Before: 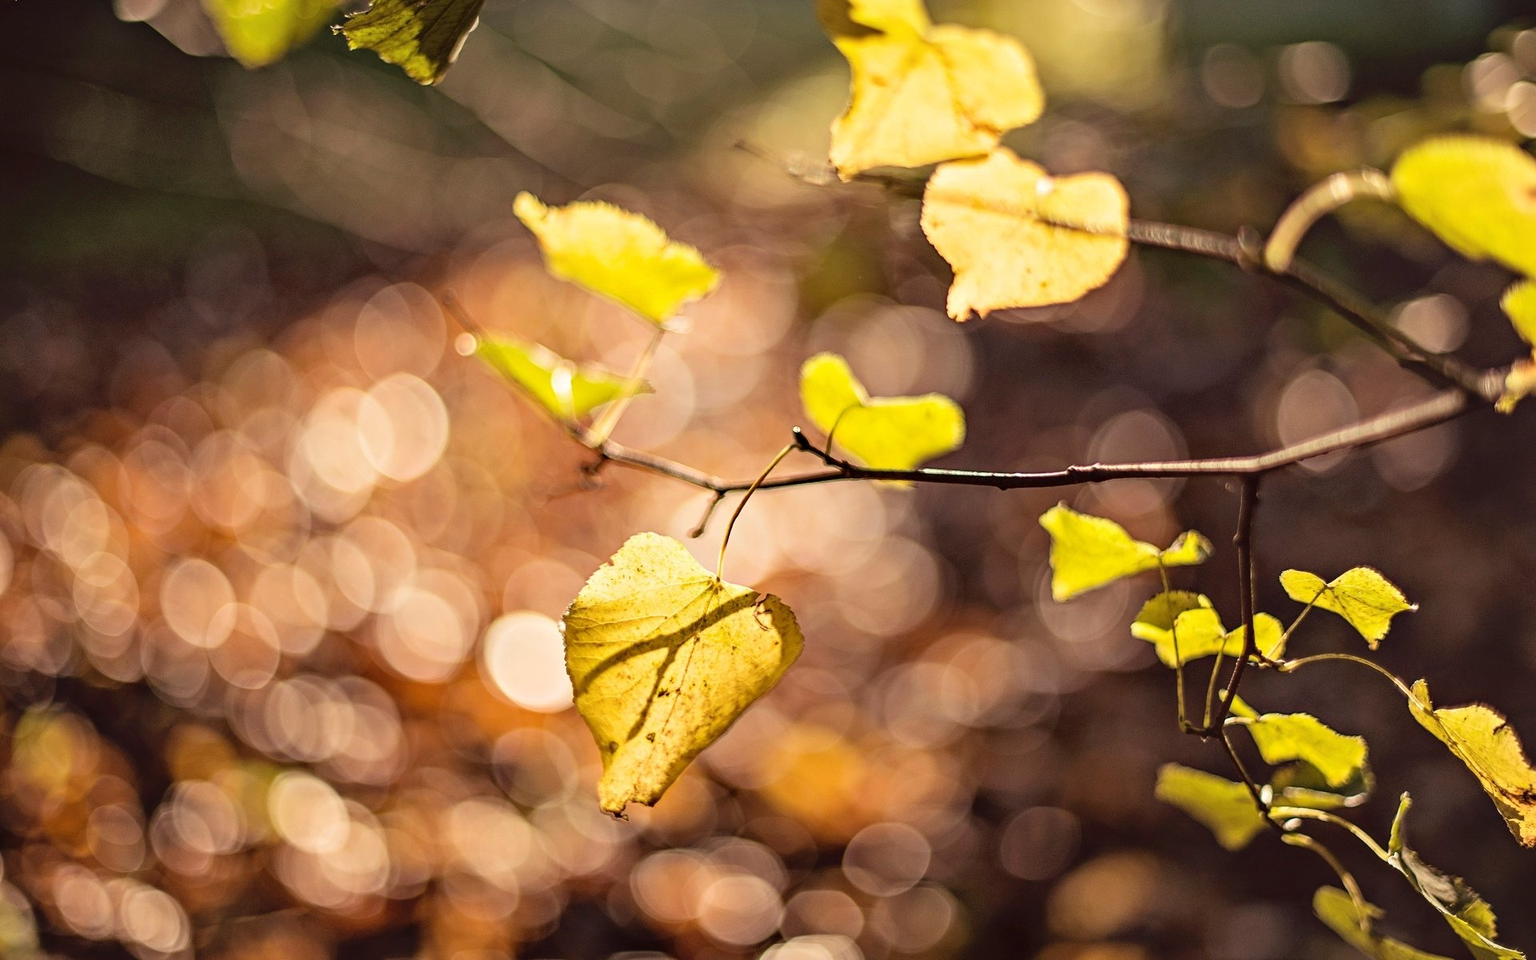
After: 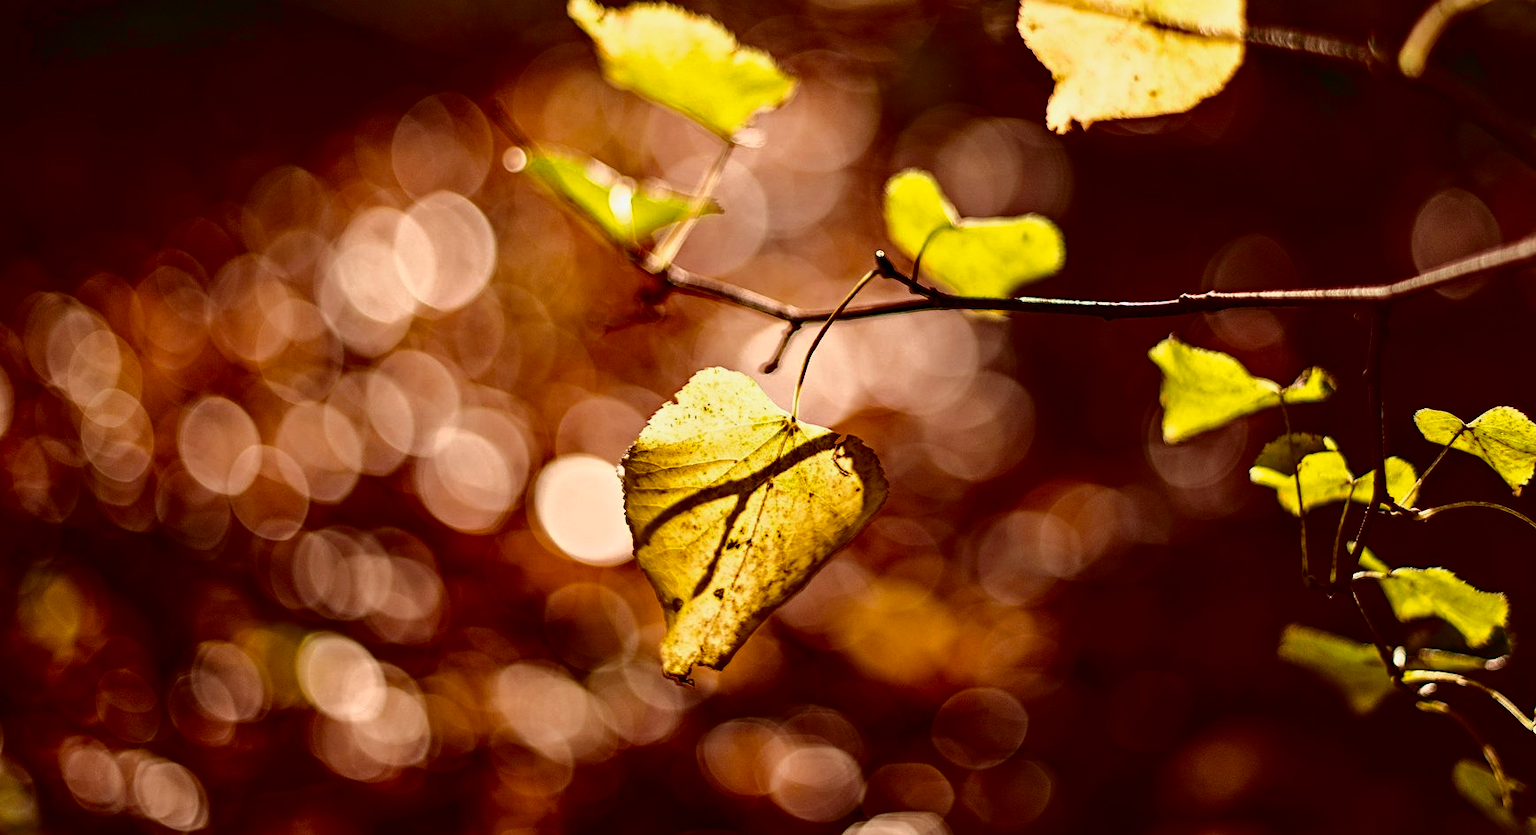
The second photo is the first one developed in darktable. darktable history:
crop: top 20.916%, right 9.437%, bottom 0.316%
tone curve: curves: ch0 [(0, 0) (0.105, 0.068) (0.195, 0.162) (0.283, 0.283) (0.384, 0.404) (0.485, 0.531) (0.638, 0.681) (0.795, 0.879) (1, 0.977)]; ch1 [(0, 0) (0.161, 0.092) (0.35, 0.33) (0.379, 0.401) (0.456, 0.469) (0.504, 0.501) (0.512, 0.523) (0.58, 0.597) (0.635, 0.646) (1, 1)]; ch2 [(0, 0) (0.371, 0.362) (0.437, 0.437) (0.5, 0.5) (0.53, 0.523) (0.56, 0.58) (0.622, 0.606) (1, 1)], color space Lab, independent channels, preserve colors none
contrast brightness saturation: brightness -0.52
color balance rgb: perceptual saturation grading › global saturation 35%, perceptual saturation grading › highlights -25%, perceptual saturation grading › shadows 50%
